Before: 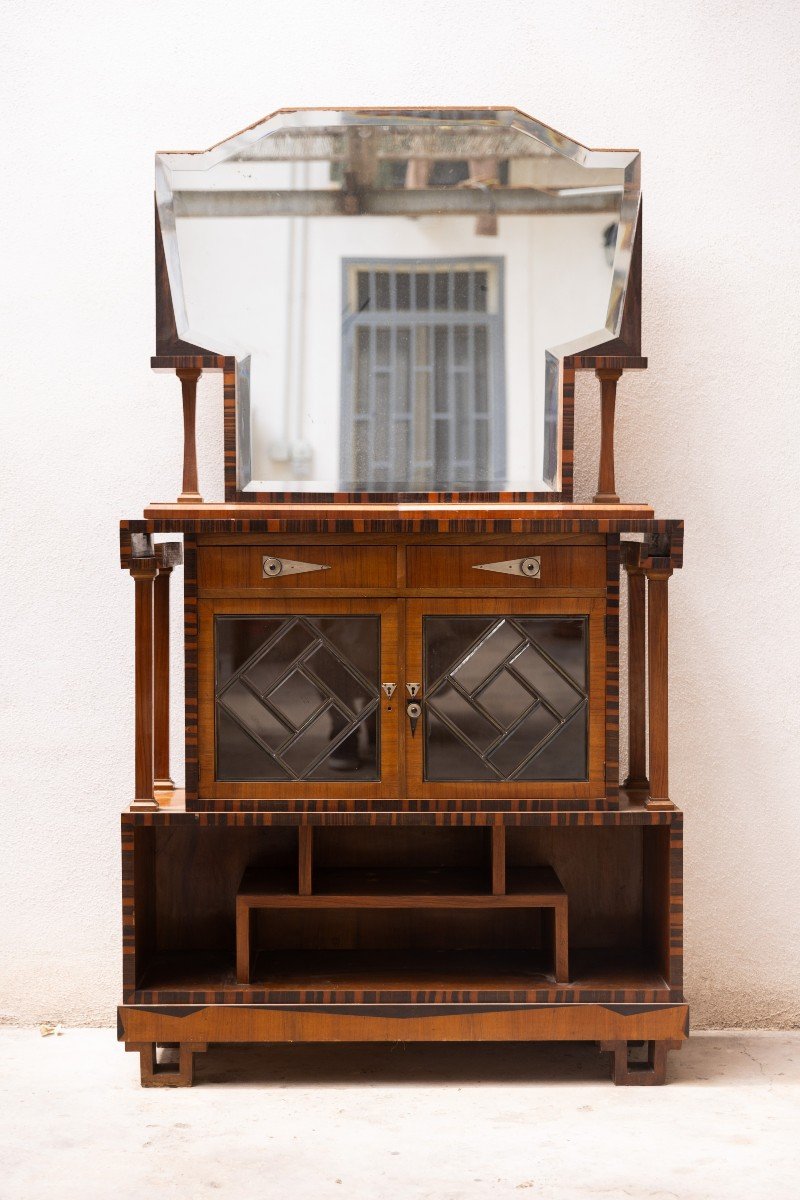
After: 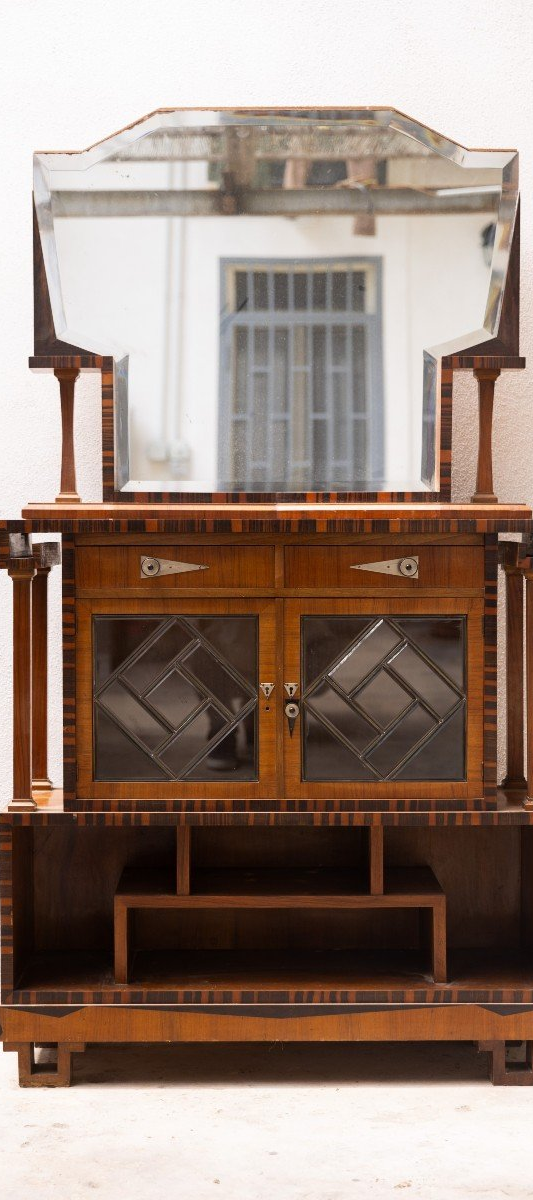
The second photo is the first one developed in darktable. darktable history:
crop and rotate: left 15.319%, right 17.96%
